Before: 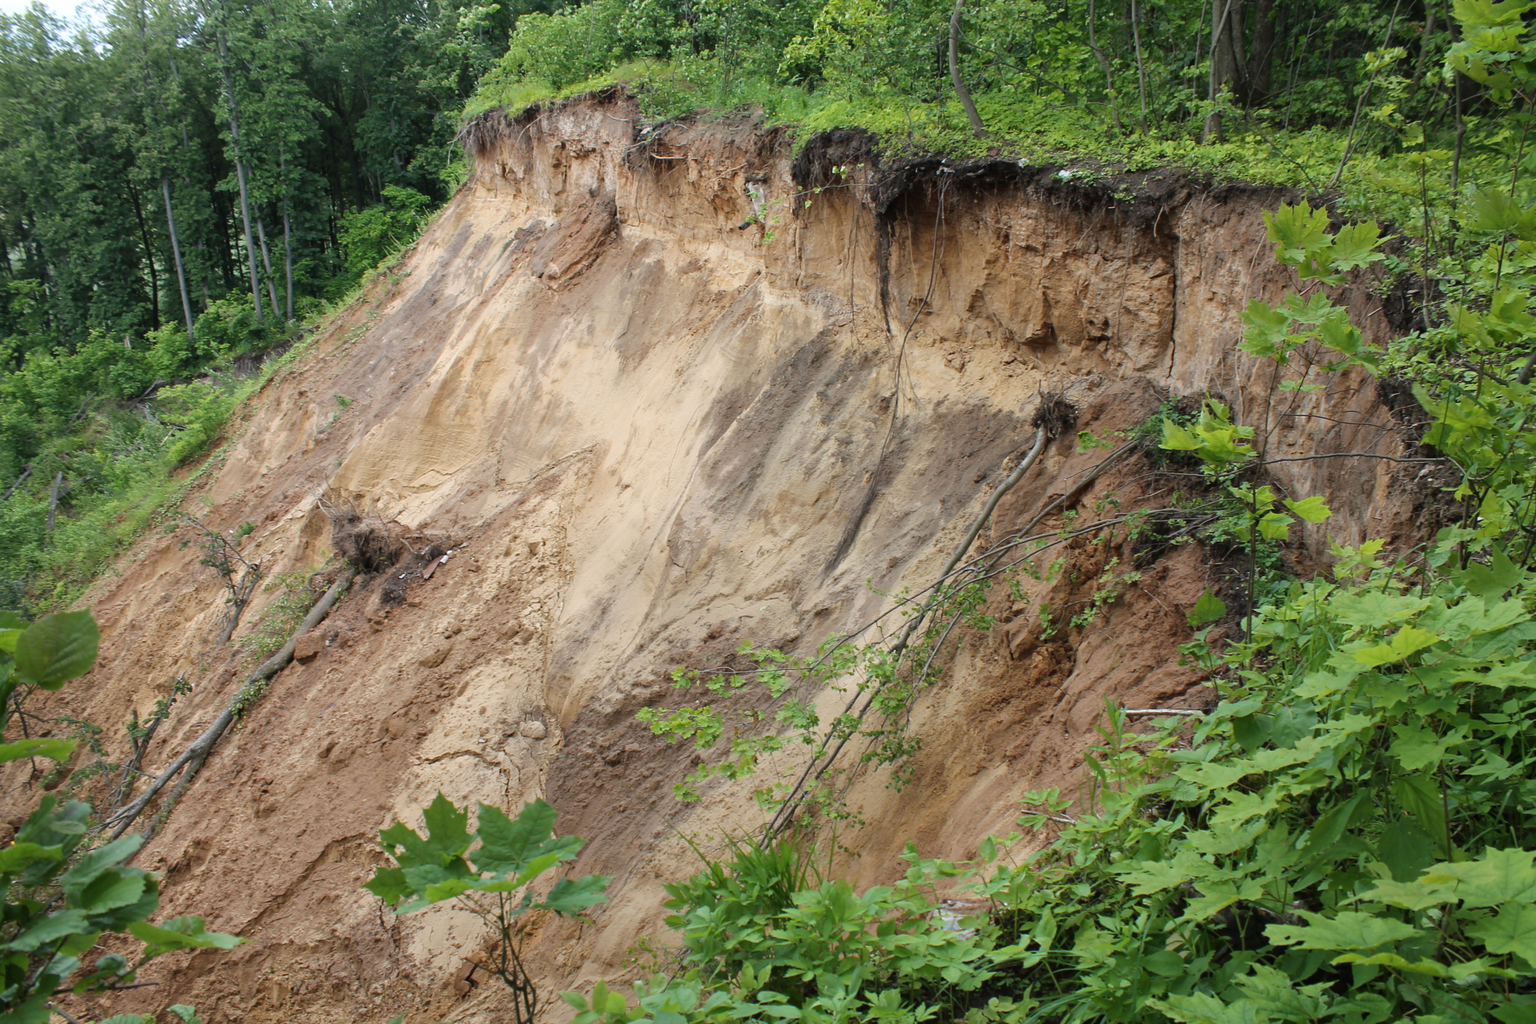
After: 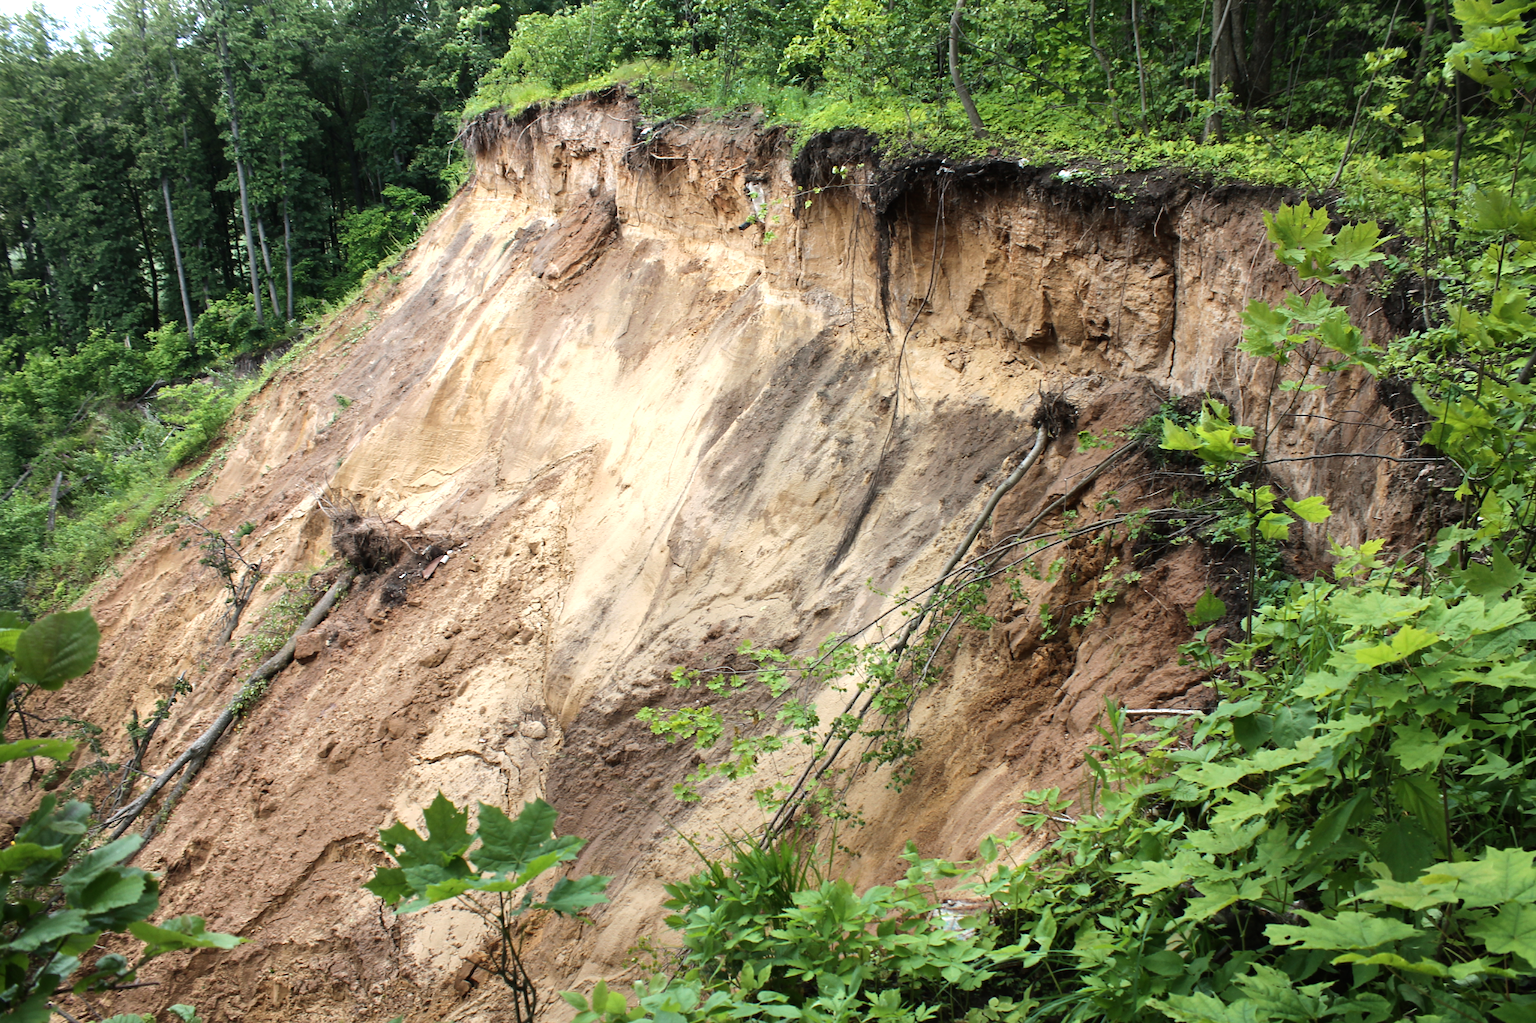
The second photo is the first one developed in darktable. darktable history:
tone equalizer: -8 EV -0.717 EV, -7 EV -0.69 EV, -6 EV -0.596 EV, -5 EV -0.376 EV, -3 EV 0.395 EV, -2 EV 0.6 EV, -1 EV 0.692 EV, +0 EV 0.765 EV, edges refinement/feathering 500, mask exposure compensation -1.57 EV, preserve details no
